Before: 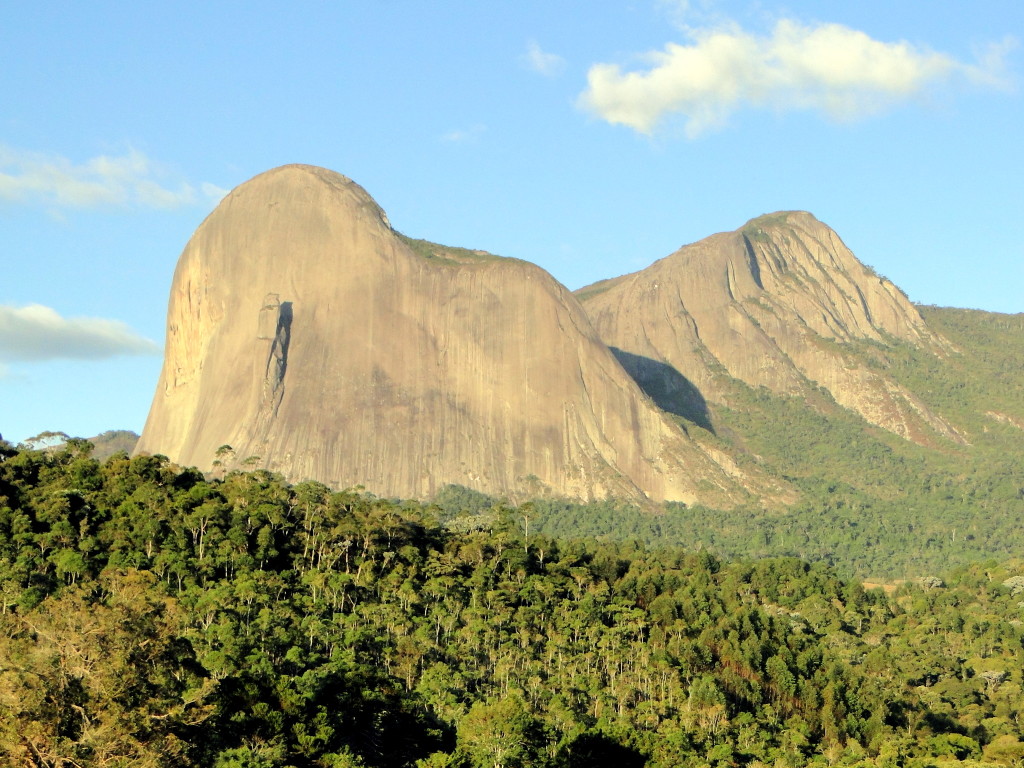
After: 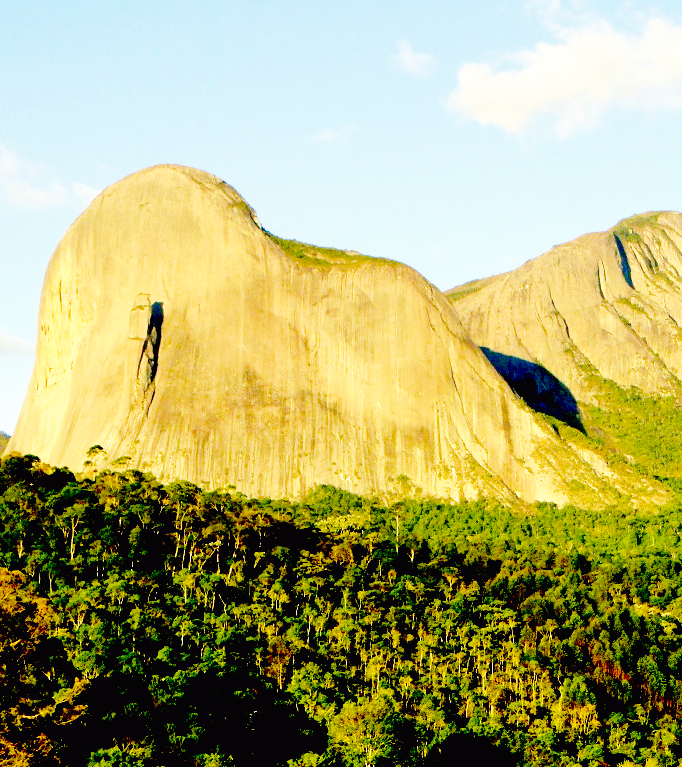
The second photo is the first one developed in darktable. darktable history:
exposure: black level correction 0.1, exposure -0.092 EV, compensate highlight preservation false
color balance rgb: shadows lift › chroma 2%, shadows lift › hue 247.2°, power › chroma 0.3%, power › hue 25.2°, highlights gain › chroma 3%, highlights gain › hue 60°, global offset › luminance 0.75%, perceptual saturation grading › global saturation 20%, perceptual saturation grading › highlights -20%, perceptual saturation grading › shadows 30%, global vibrance 20%
contrast brightness saturation: brightness -0.25, saturation 0.2
crop and rotate: left 12.673%, right 20.66%
base curve: curves: ch0 [(0, 0.003) (0.001, 0.002) (0.006, 0.004) (0.02, 0.022) (0.048, 0.086) (0.094, 0.234) (0.162, 0.431) (0.258, 0.629) (0.385, 0.8) (0.548, 0.918) (0.751, 0.988) (1, 1)], preserve colors none
